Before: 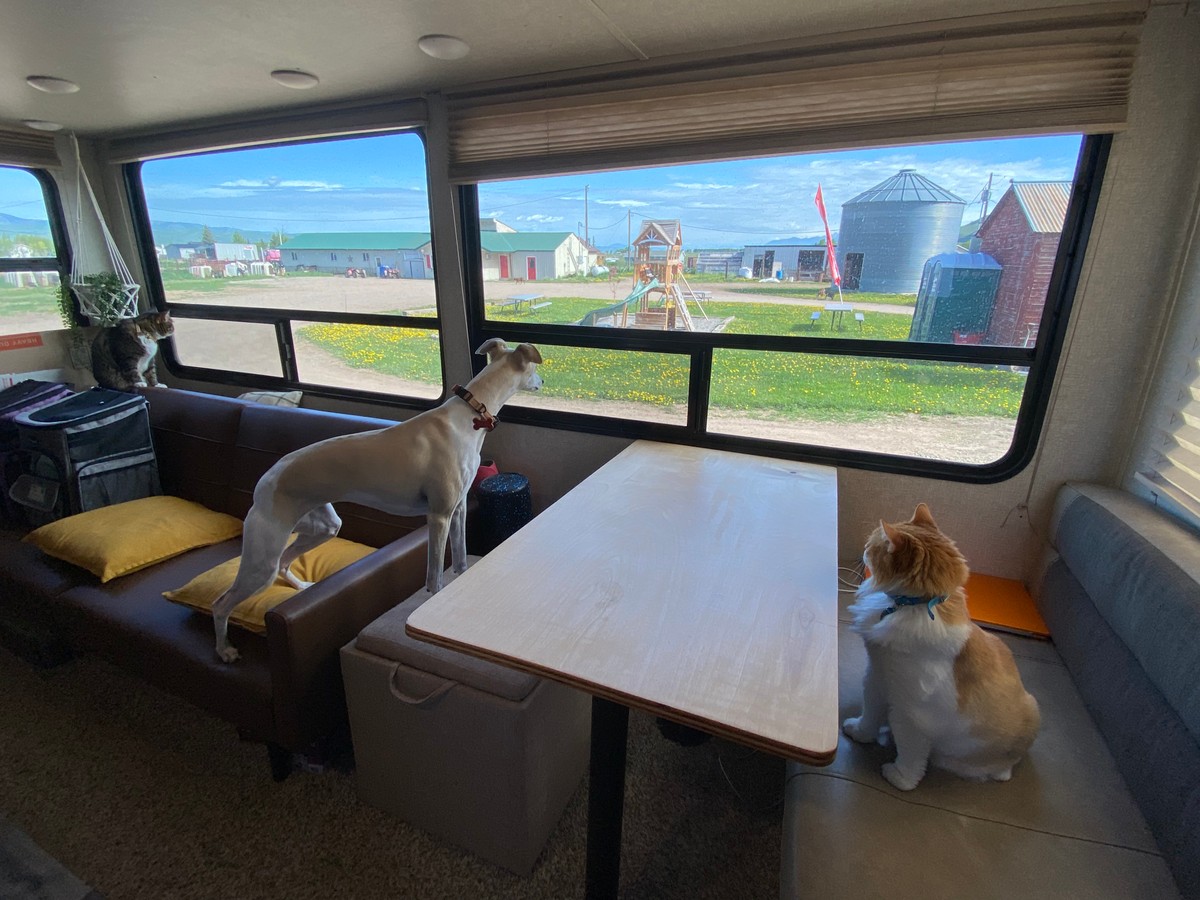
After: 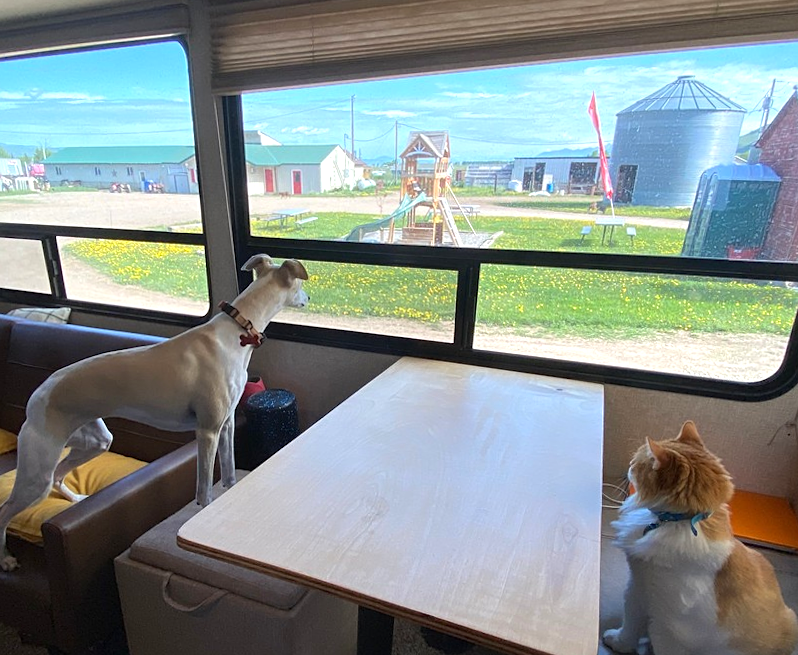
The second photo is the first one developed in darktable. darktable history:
crop and rotate: left 17.046%, top 10.659%, right 12.989%, bottom 14.553%
white balance: red 1, blue 1
exposure: exposure 0.485 EV, compensate highlight preservation false
rotate and perspective: rotation 0.074°, lens shift (vertical) 0.096, lens shift (horizontal) -0.041, crop left 0.043, crop right 0.952, crop top 0.024, crop bottom 0.979
sharpen: amount 0.2
